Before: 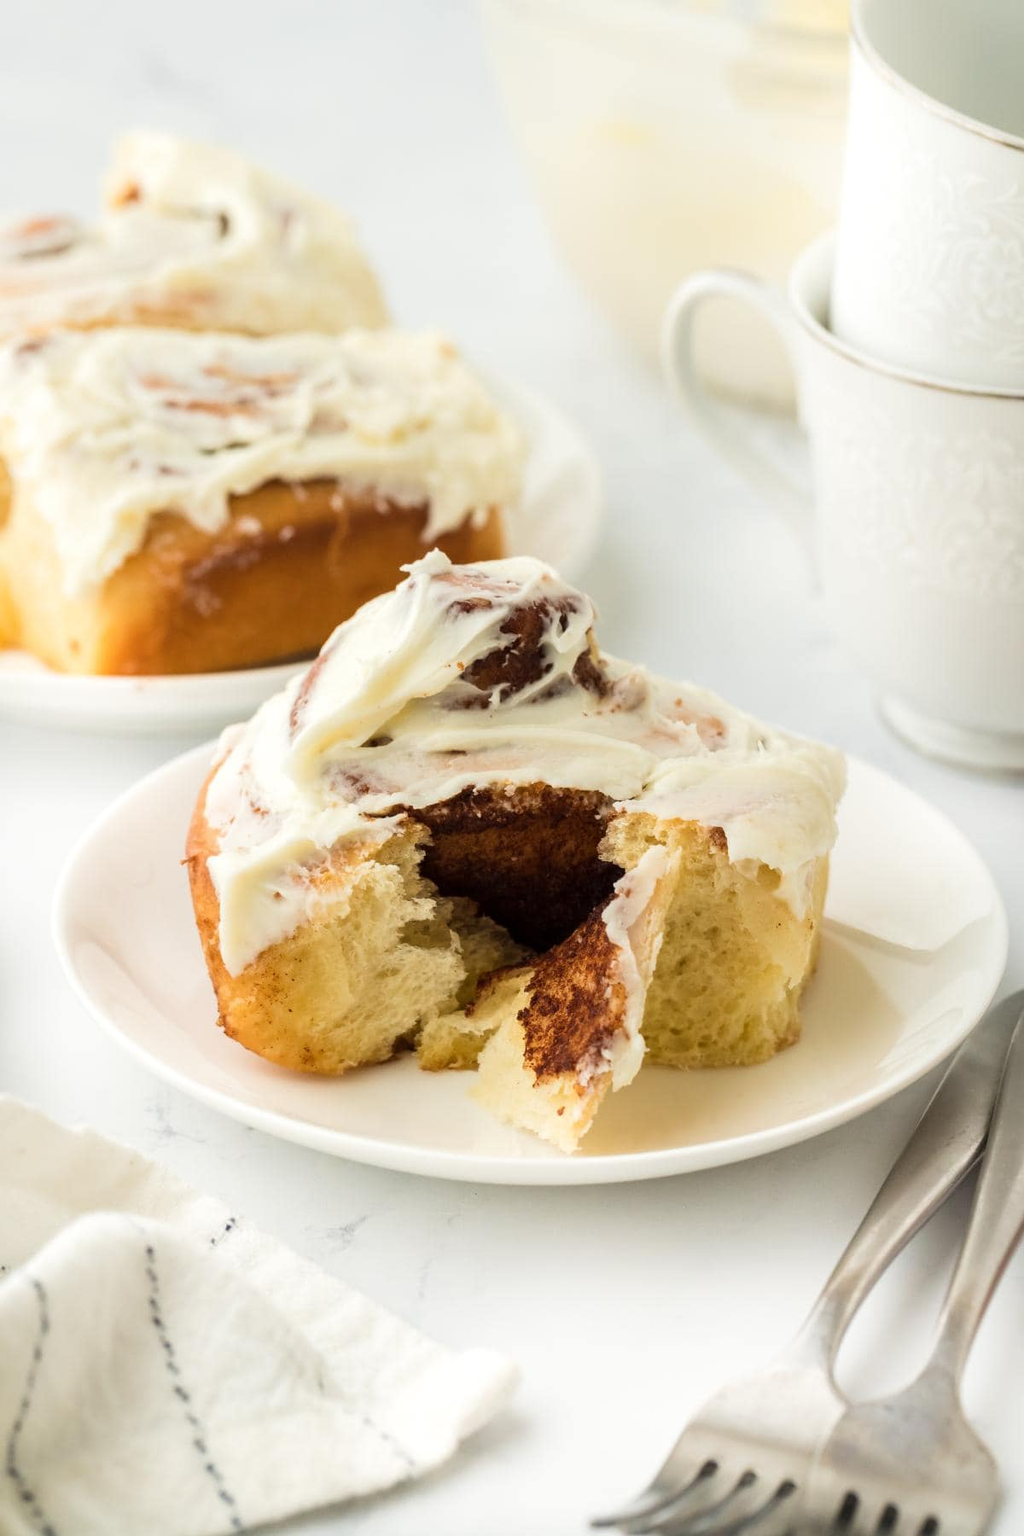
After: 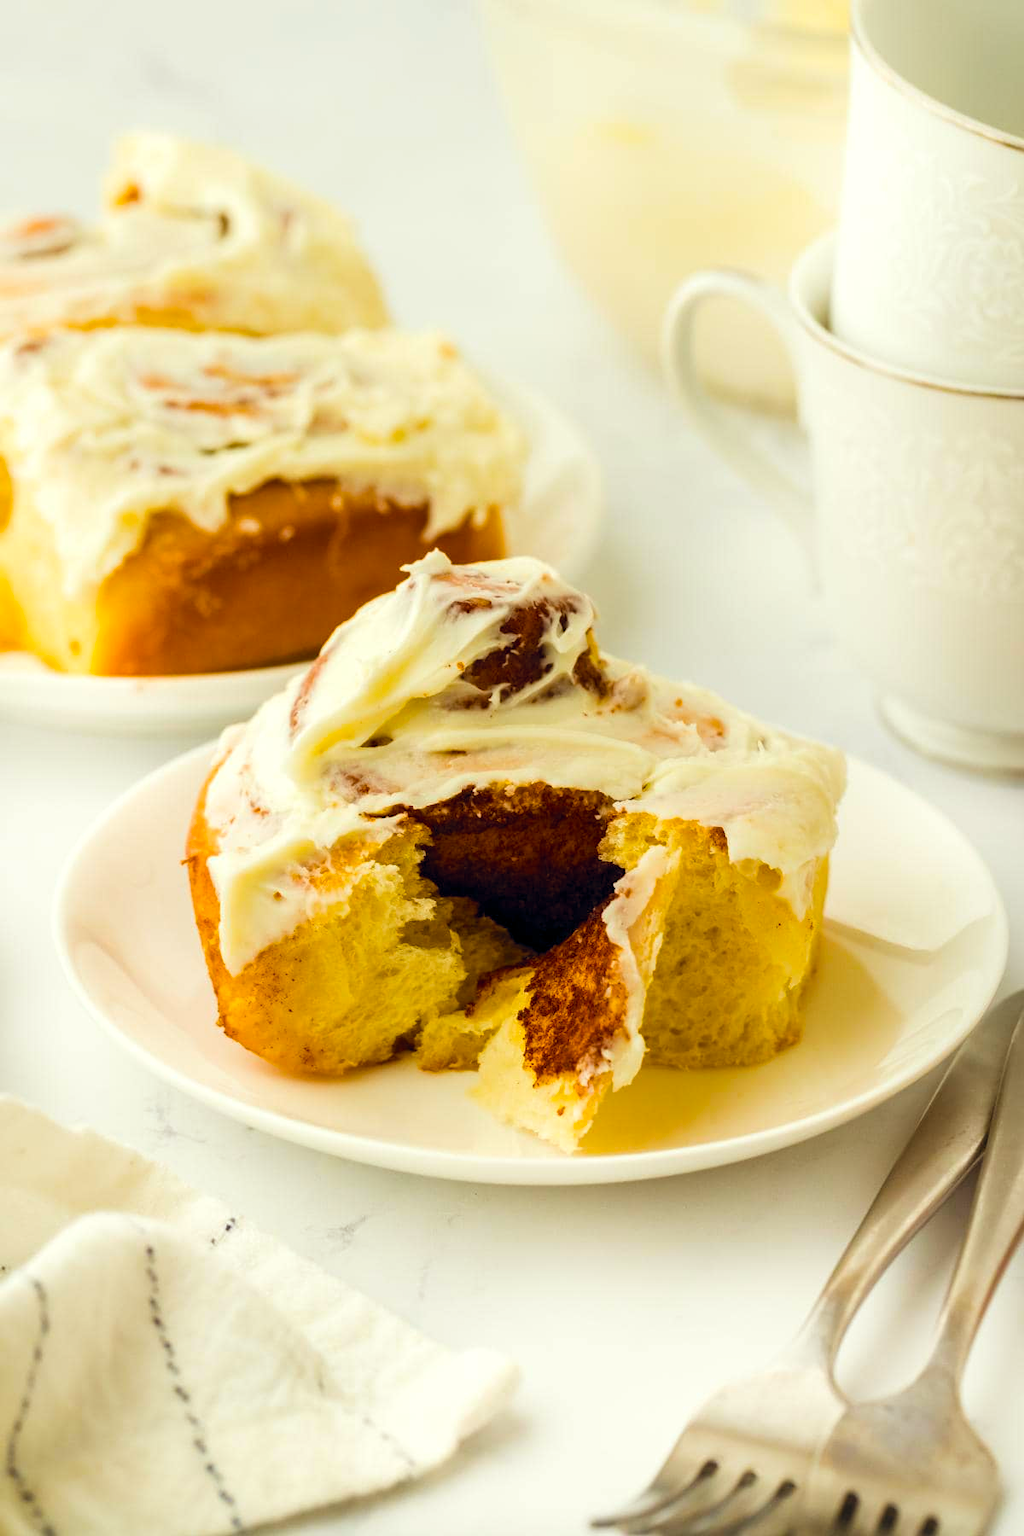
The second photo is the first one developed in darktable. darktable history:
color balance rgb: power › chroma 2.514%, power › hue 67.62°, global offset › chroma 0.096%, global offset › hue 249.48°, perceptual saturation grading › global saturation 40.026%, global vibrance 20%
